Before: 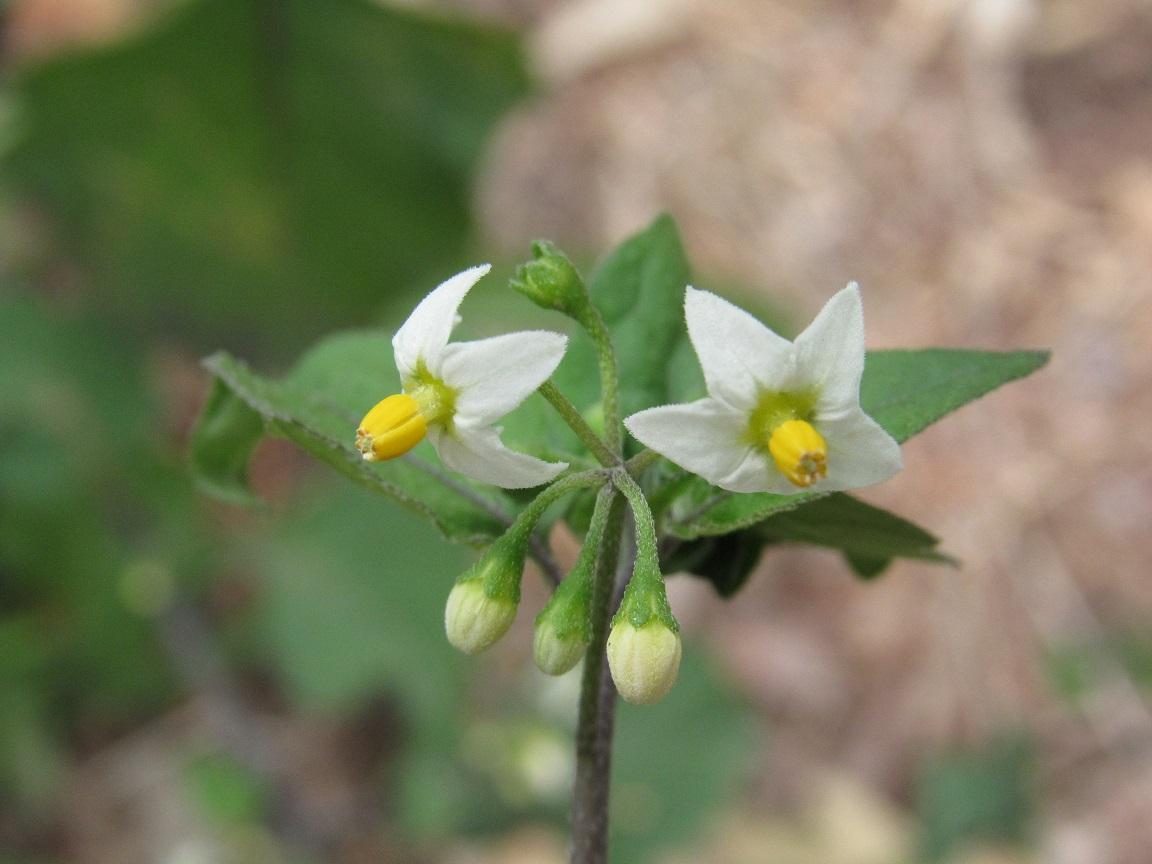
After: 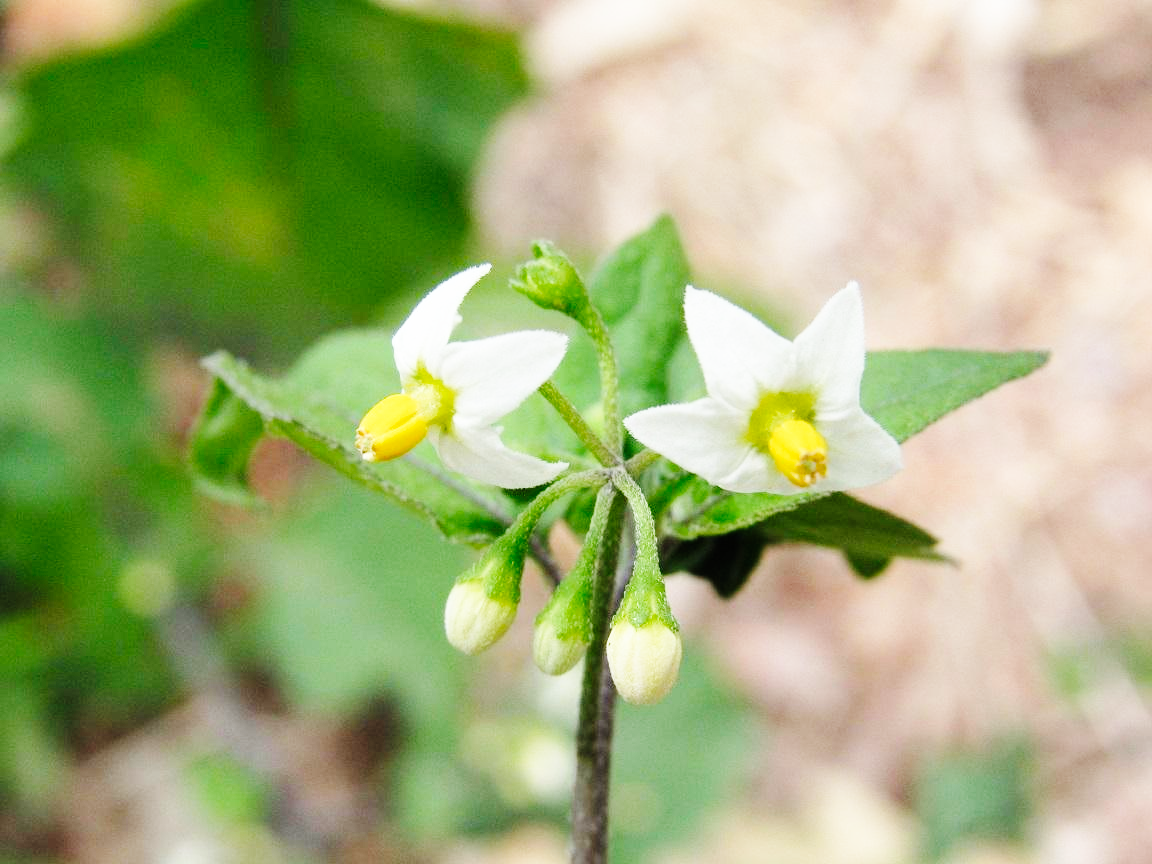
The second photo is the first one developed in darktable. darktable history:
base curve: curves: ch0 [(0, 0) (0, 0) (0.002, 0.001) (0.008, 0.003) (0.019, 0.011) (0.037, 0.037) (0.064, 0.11) (0.102, 0.232) (0.152, 0.379) (0.216, 0.524) (0.296, 0.665) (0.394, 0.789) (0.512, 0.881) (0.651, 0.945) (0.813, 0.986) (1, 1)], preserve colors none
